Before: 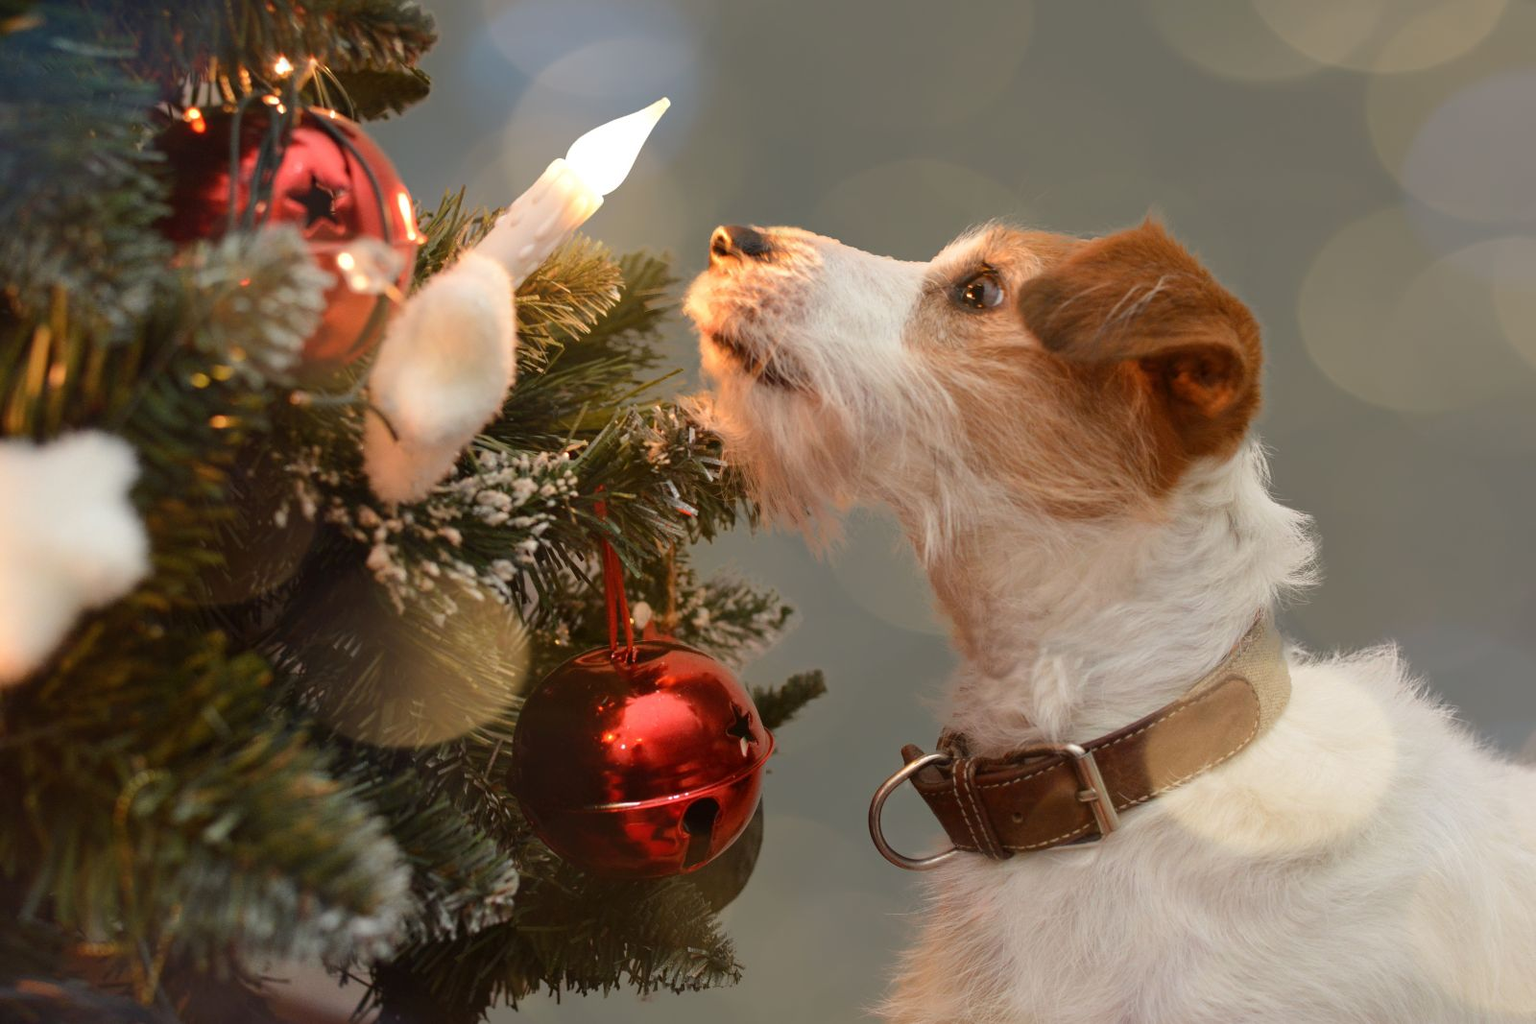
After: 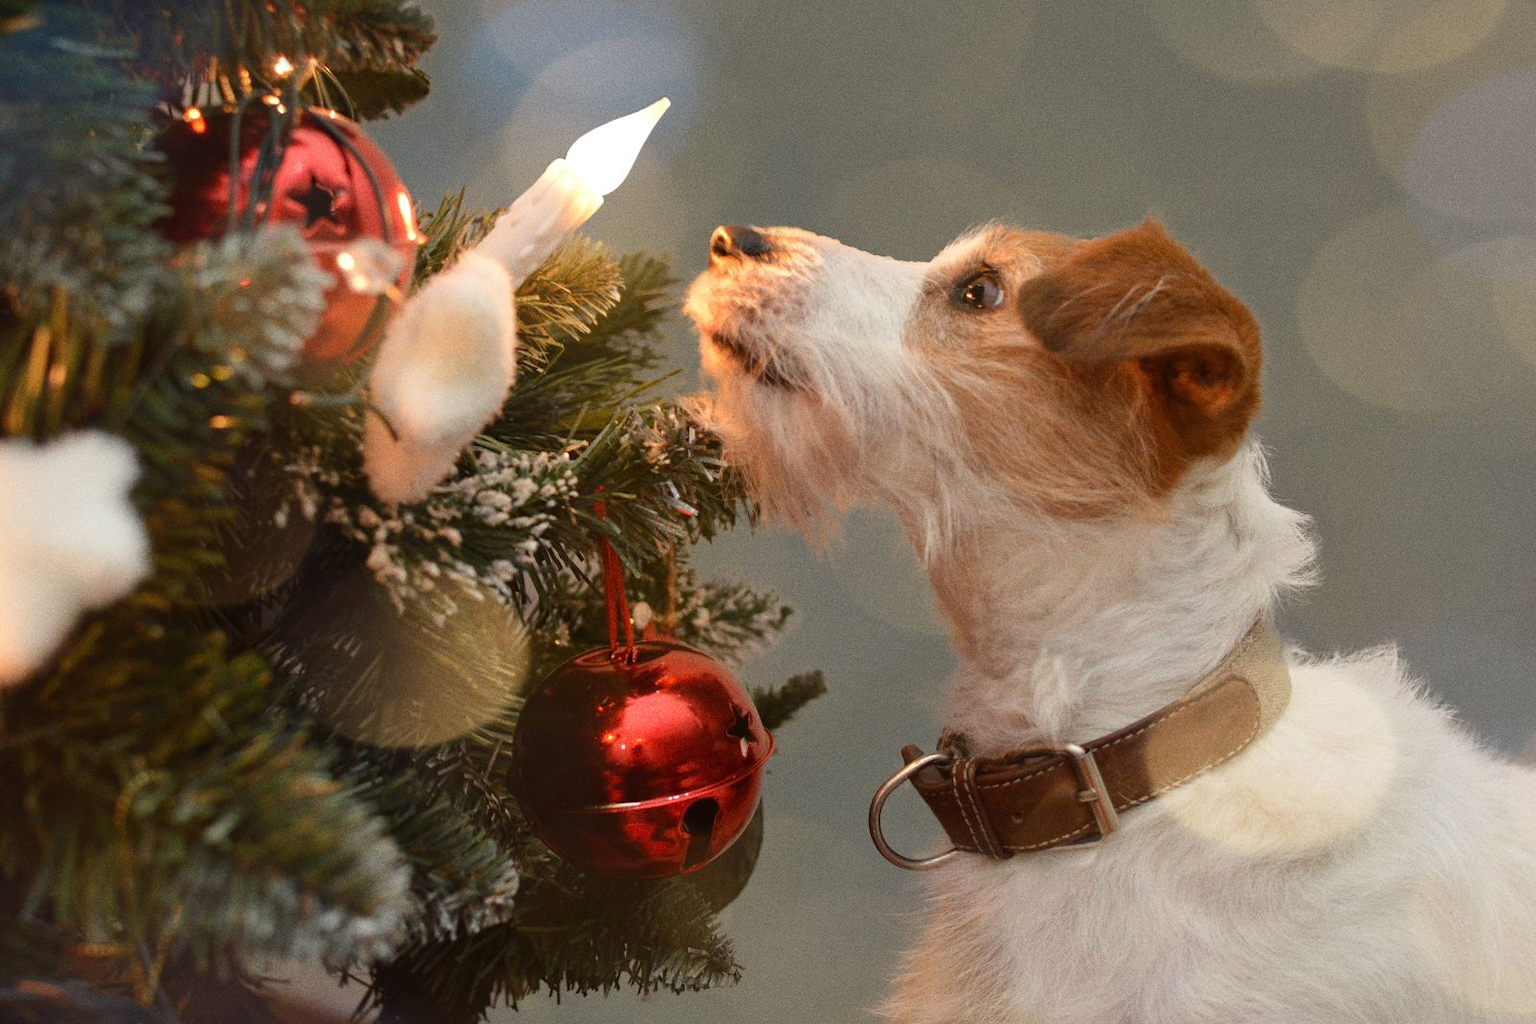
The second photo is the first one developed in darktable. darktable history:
grain: strength 26%
tone equalizer: -8 EV -0.55 EV
